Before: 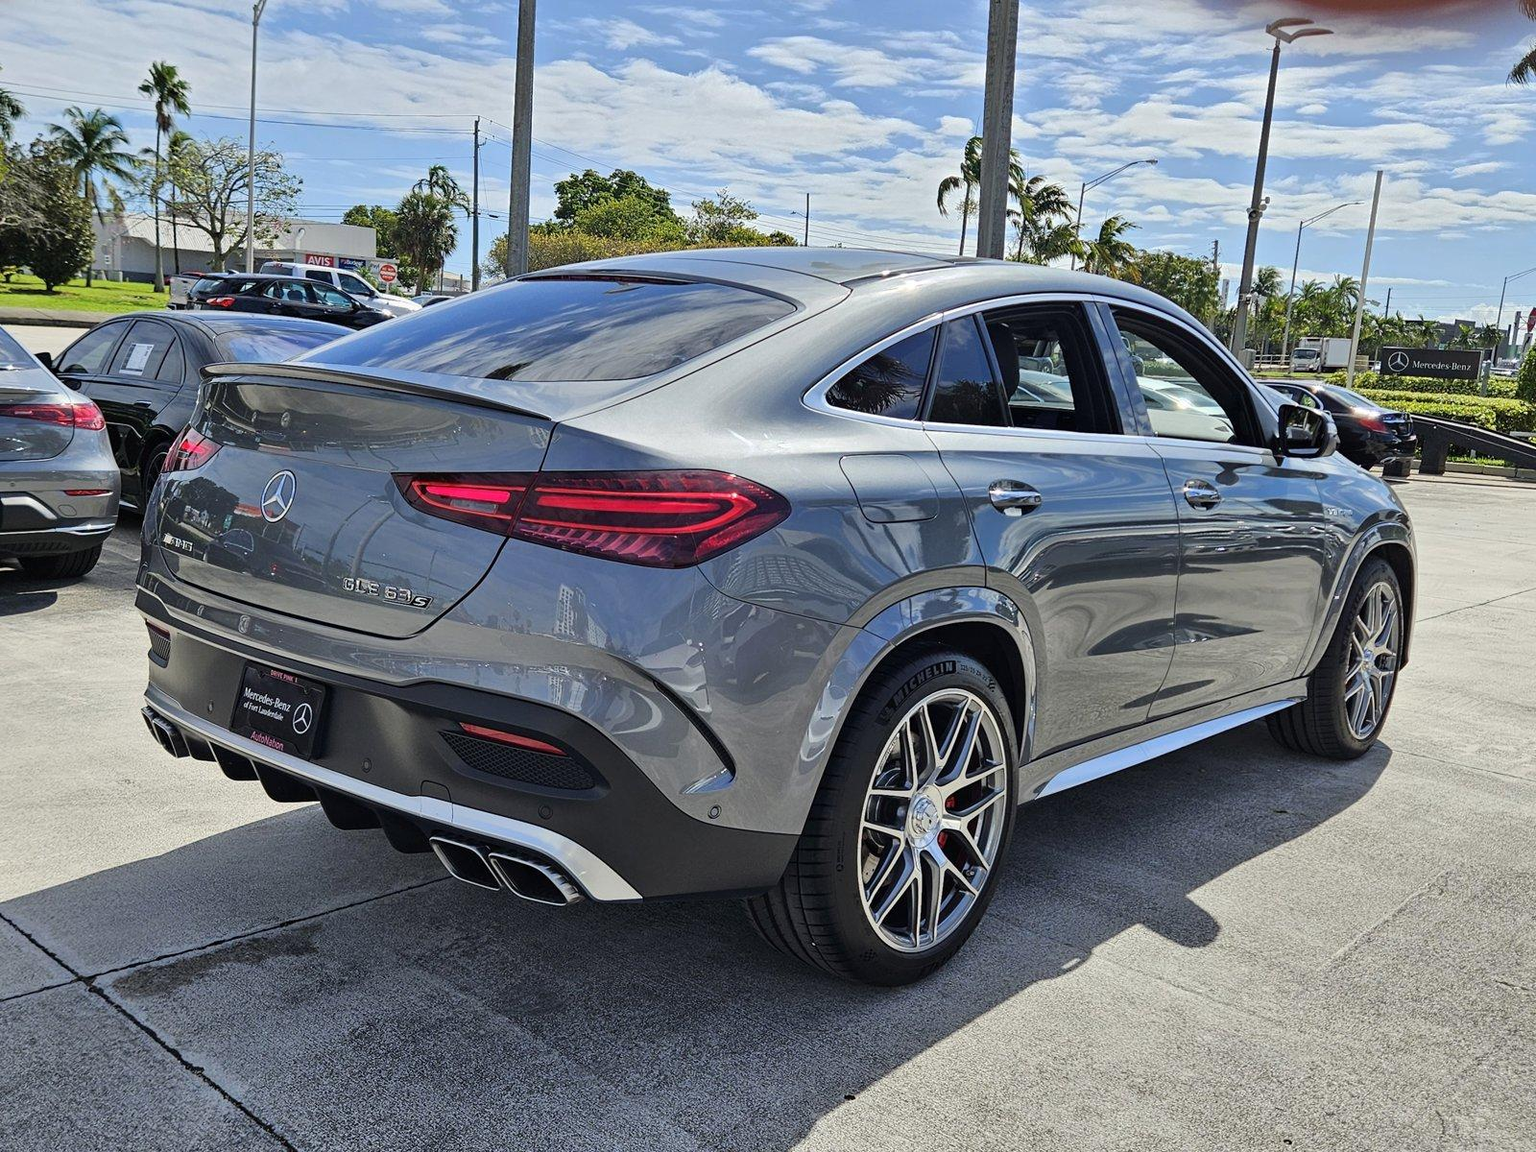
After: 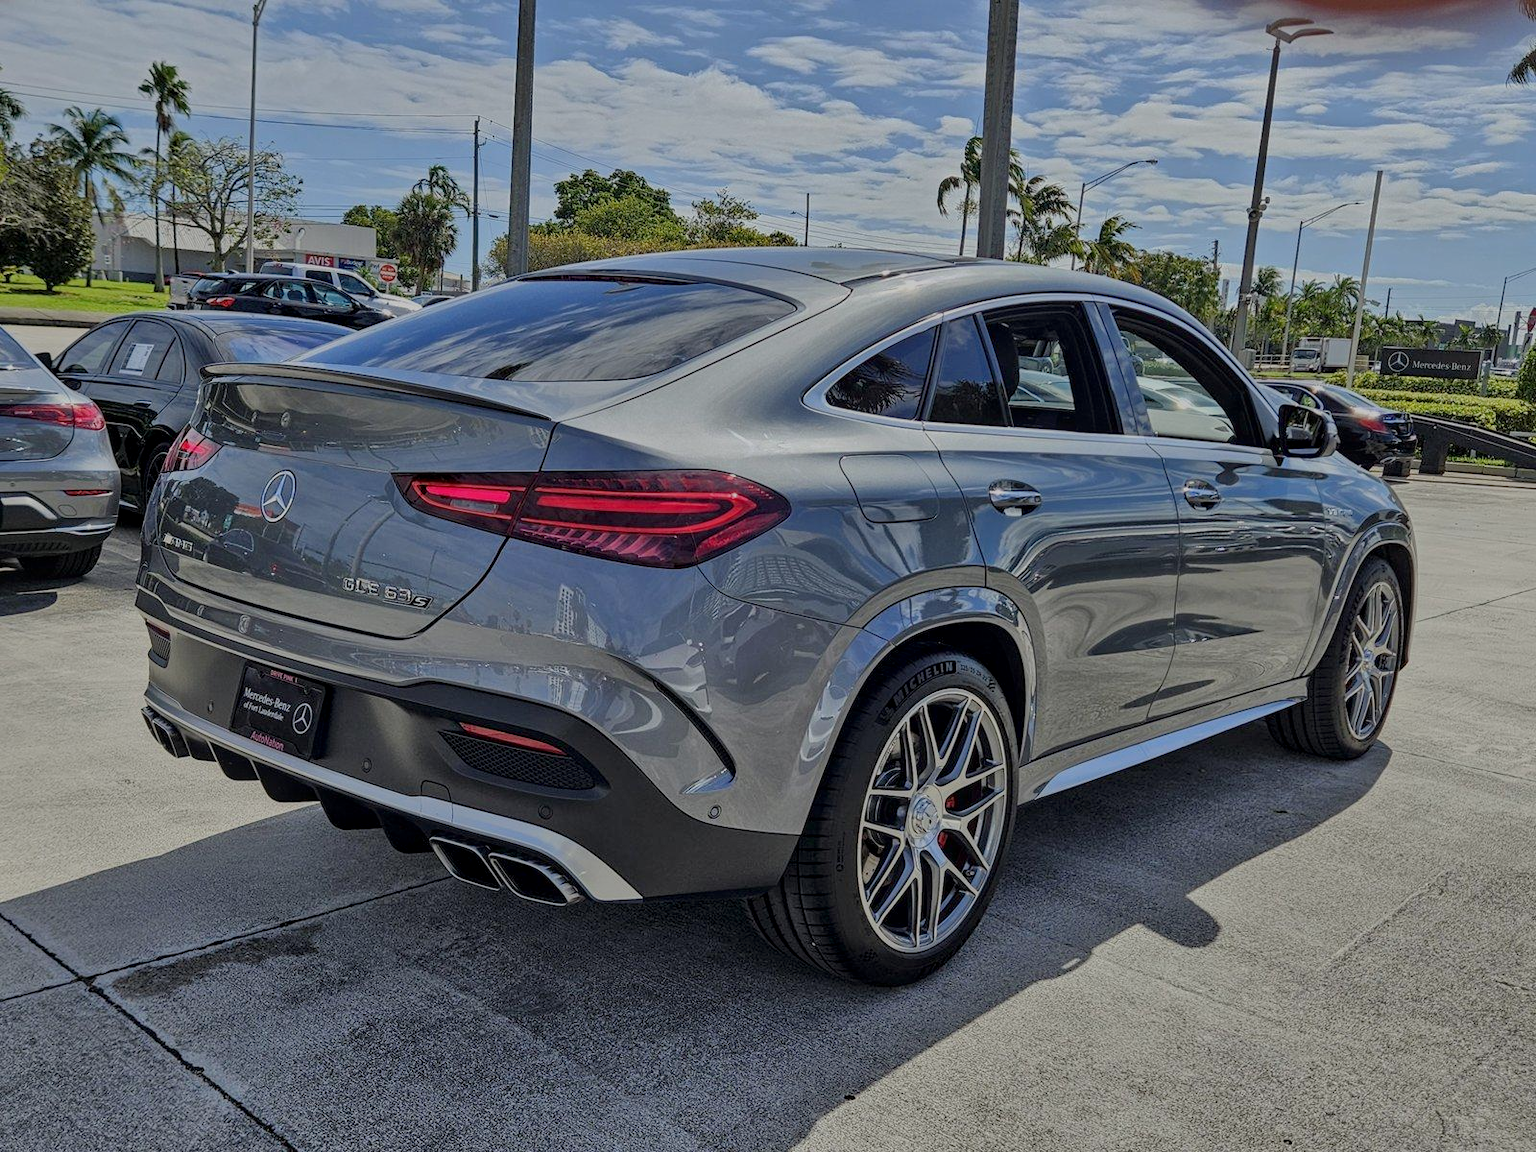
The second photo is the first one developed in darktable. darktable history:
local contrast: on, module defaults
tone curve: curves: ch0 [(0, 0.012) (0.036, 0.035) (0.274, 0.288) (0.504, 0.536) (0.844, 0.84) (1, 0.983)]; ch1 [(0, 0) (0.389, 0.403) (0.462, 0.486) (0.499, 0.498) (0.511, 0.502) (0.536, 0.547) (0.579, 0.578) (0.626, 0.645) (0.749, 0.781) (1, 1)]; ch2 [(0, 0) (0.457, 0.486) (0.5, 0.5) (0.557, 0.561) (0.614, 0.622) (0.704, 0.732) (1, 1)], color space Lab, linked channels, preserve colors none
tone equalizer: -8 EV -0.026 EV, -7 EV 0.018 EV, -6 EV -0.007 EV, -5 EV 0.005 EV, -4 EV -0.049 EV, -3 EV -0.228 EV, -2 EV -0.658 EV, -1 EV -0.963 EV, +0 EV -0.994 EV, mask exposure compensation -0.51 EV
